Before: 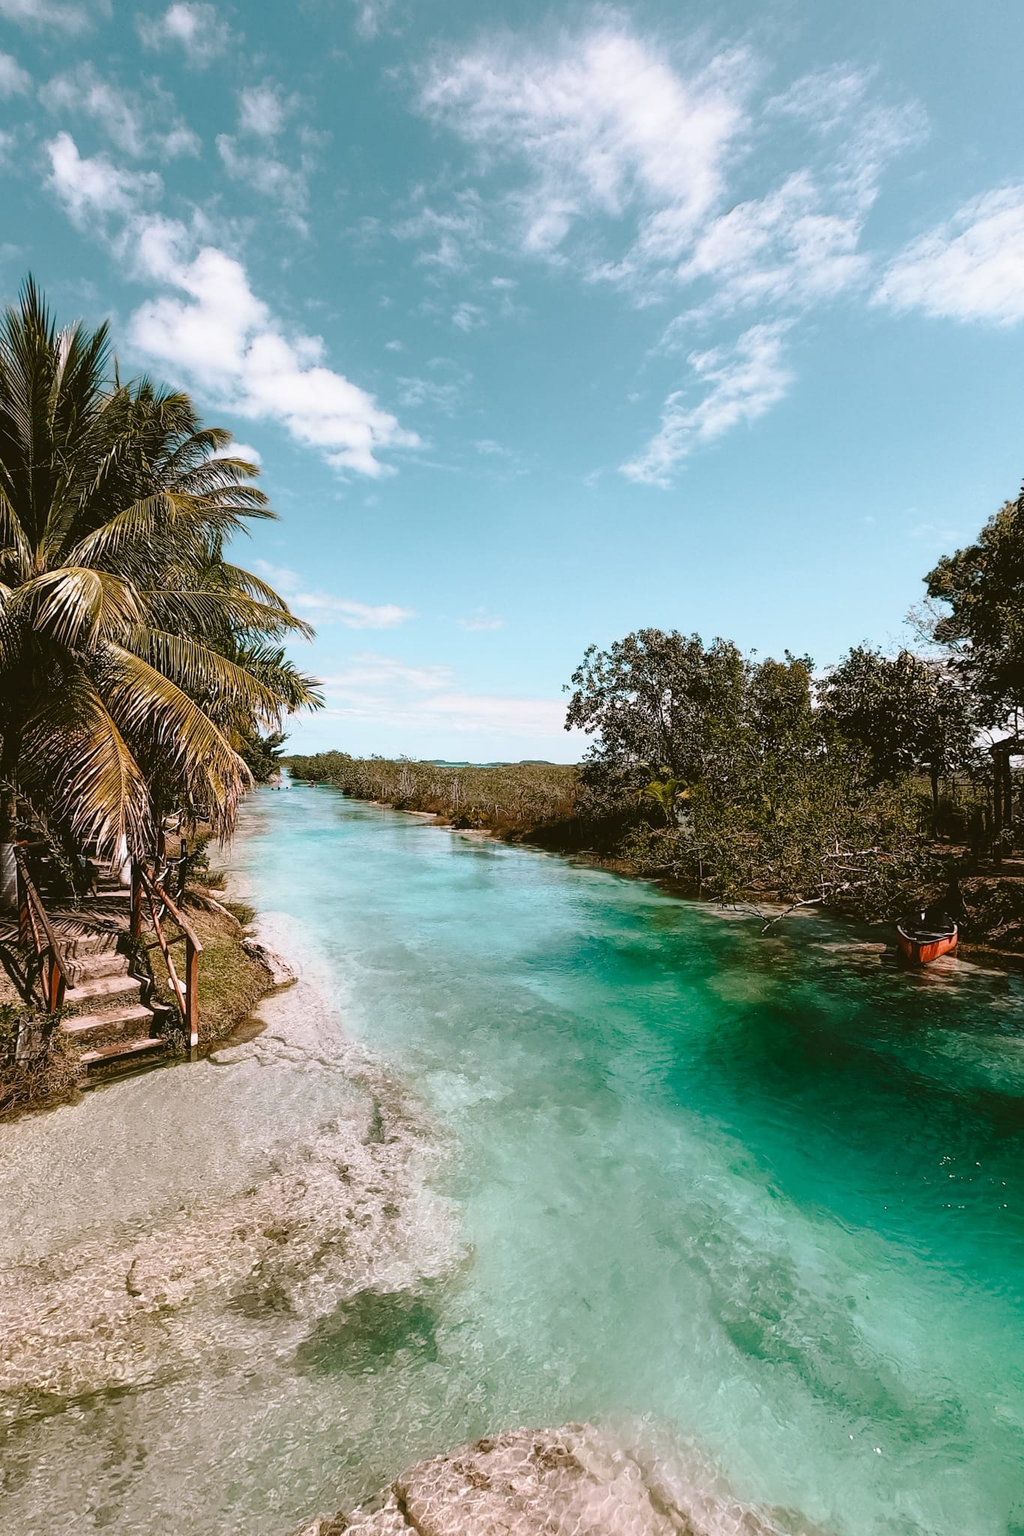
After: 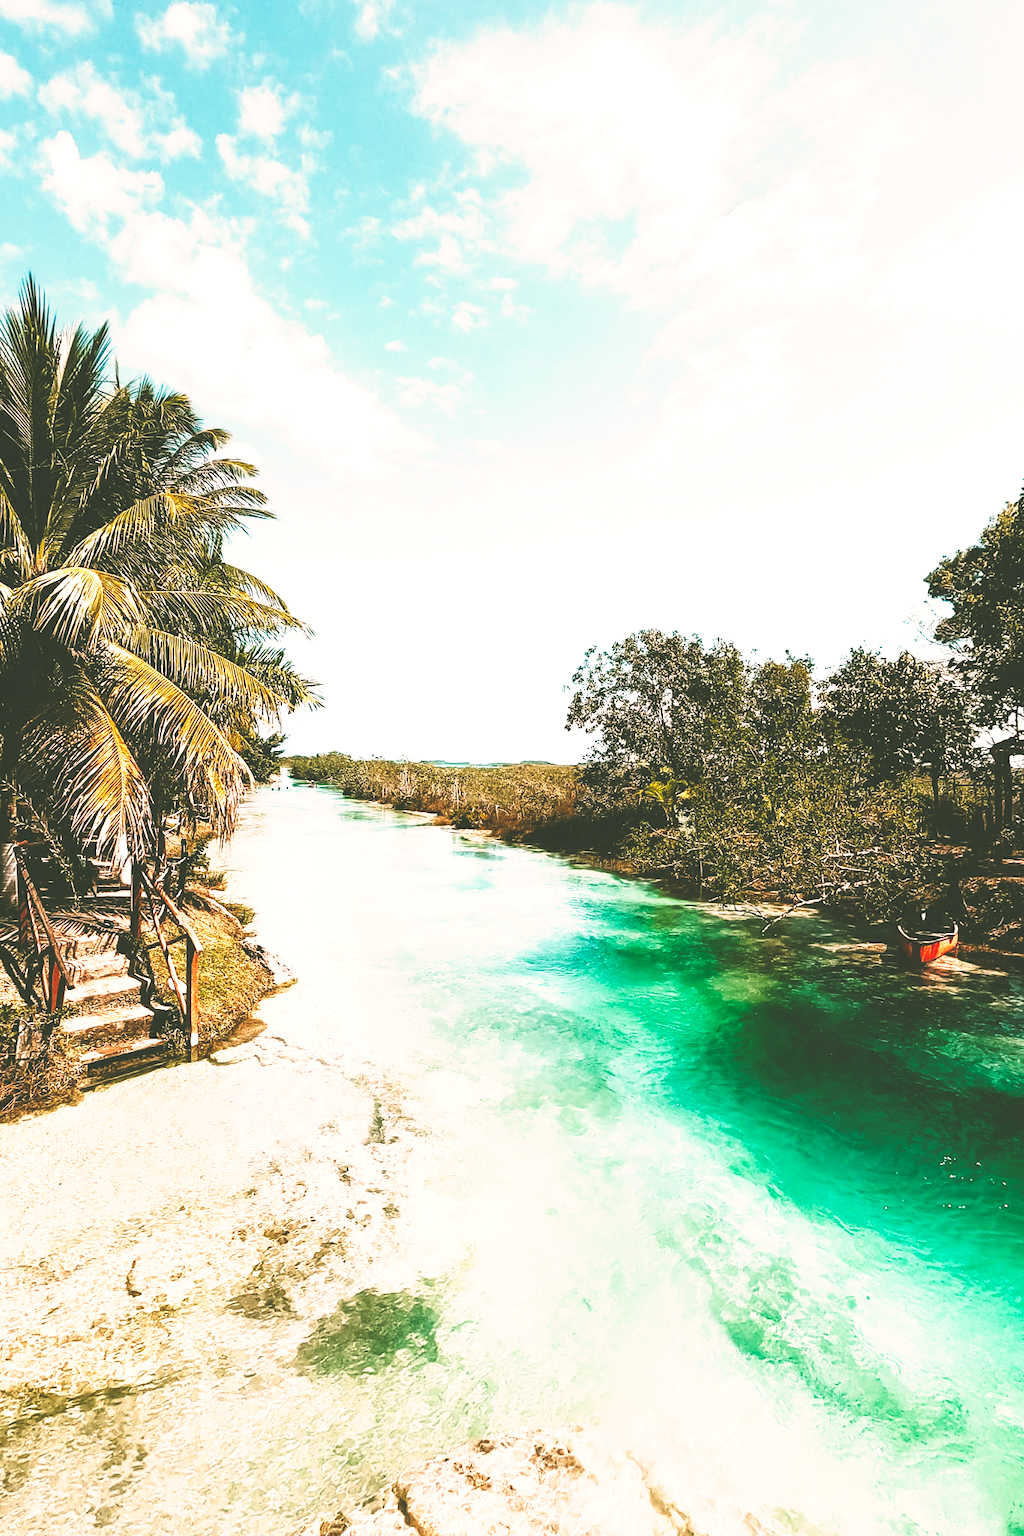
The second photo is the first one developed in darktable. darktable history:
exposure: exposure 0.914 EV, compensate highlight preservation false
color correction: highlights a* 4.2, highlights b* 4.92, shadows a* -8.27, shadows b* 4.74
base curve: curves: ch0 [(0, 0.036) (0.007, 0.037) (0.604, 0.887) (1, 1)], preserve colors none
